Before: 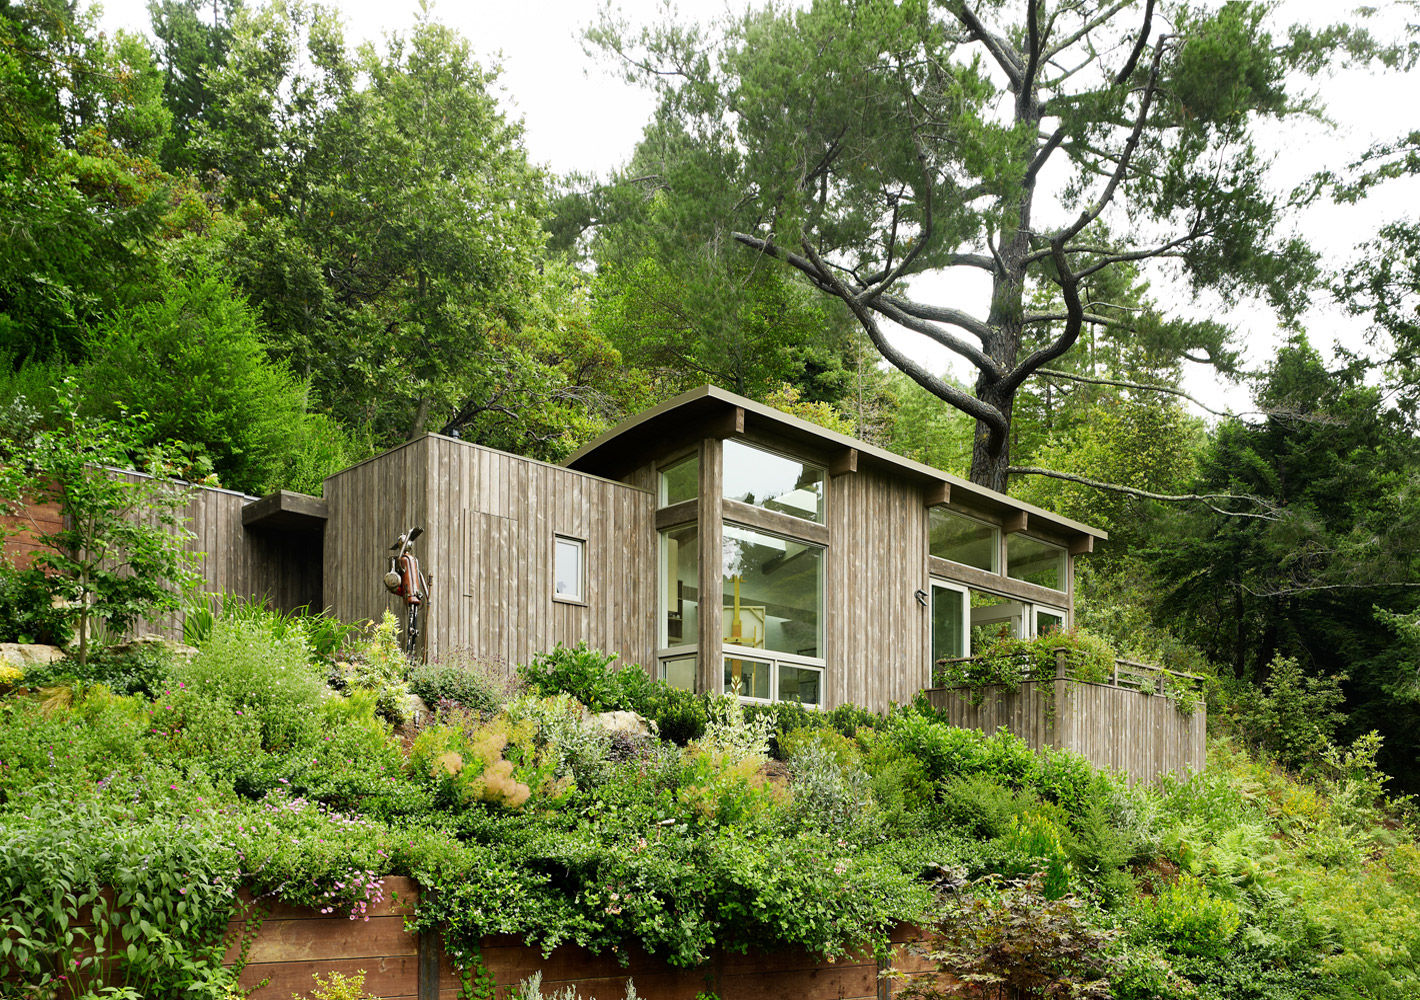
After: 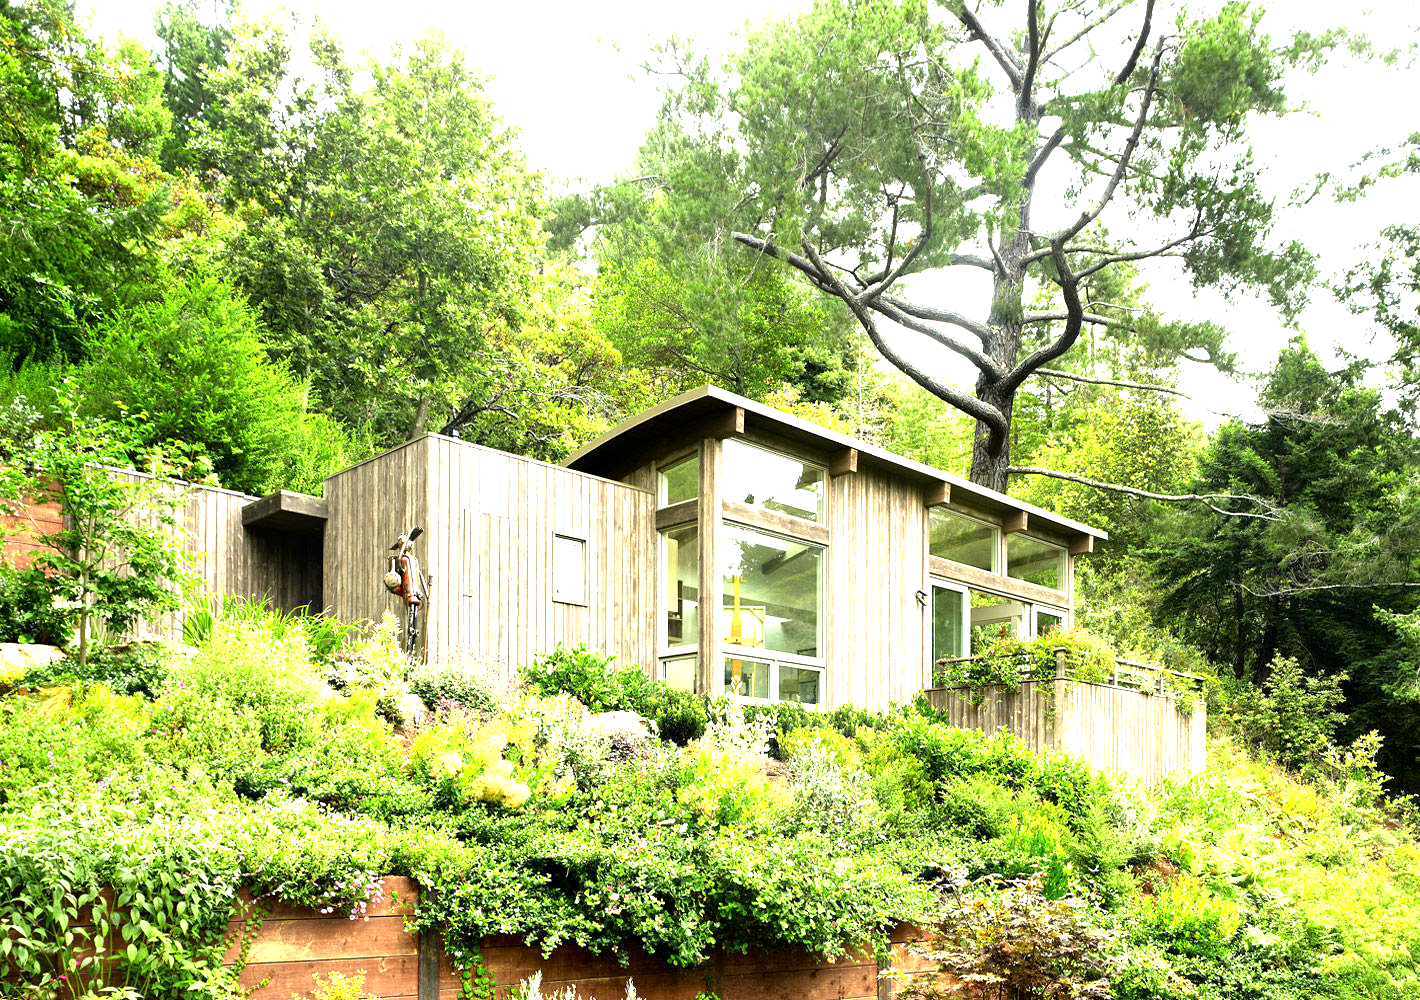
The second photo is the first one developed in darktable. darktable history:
exposure: black level correction 0.001, exposure 1.398 EV, compensate highlight preservation false
tone equalizer: -8 EV -0.389 EV, -7 EV -0.363 EV, -6 EV -0.334 EV, -5 EV -0.209 EV, -3 EV 0.214 EV, -2 EV 0.334 EV, -1 EV 0.388 EV, +0 EV 0.418 EV, mask exposure compensation -0.504 EV
